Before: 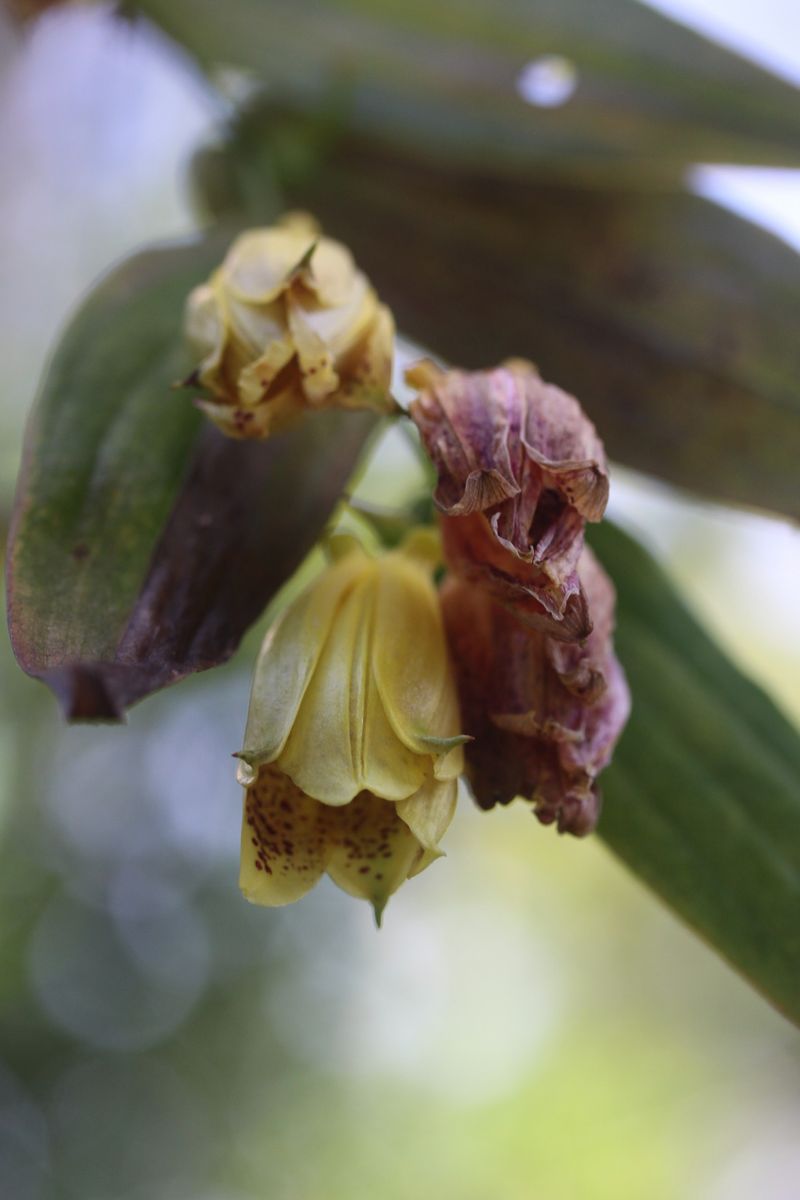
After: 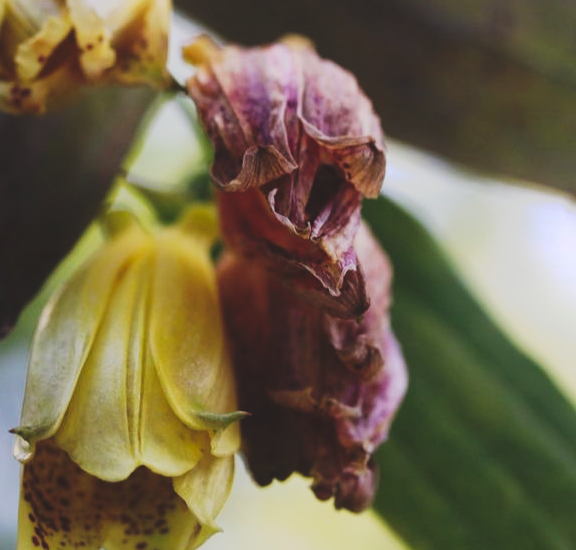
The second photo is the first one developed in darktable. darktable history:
tone curve: curves: ch0 [(0, 0) (0.003, 0.108) (0.011, 0.113) (0.025, 0.113) (0.044, 0.121) (0.069, 0.132) (0.1, 0.145) (0.136, 0.158) (0.177, 0.182) (0.224, 0.215) (0.277, 0.27) (0.335, 0.341) (0.399, 0.424) (0.468, 0.528) (0.543, 0.622) (0.623, 0.721) (0.709, 0.79) (0.801, 0.846) (0.898, 0.871) (1, 1)], preserve colors none
crop and rotate: left 27.938%, top 27.046%, bottom 27.046%
